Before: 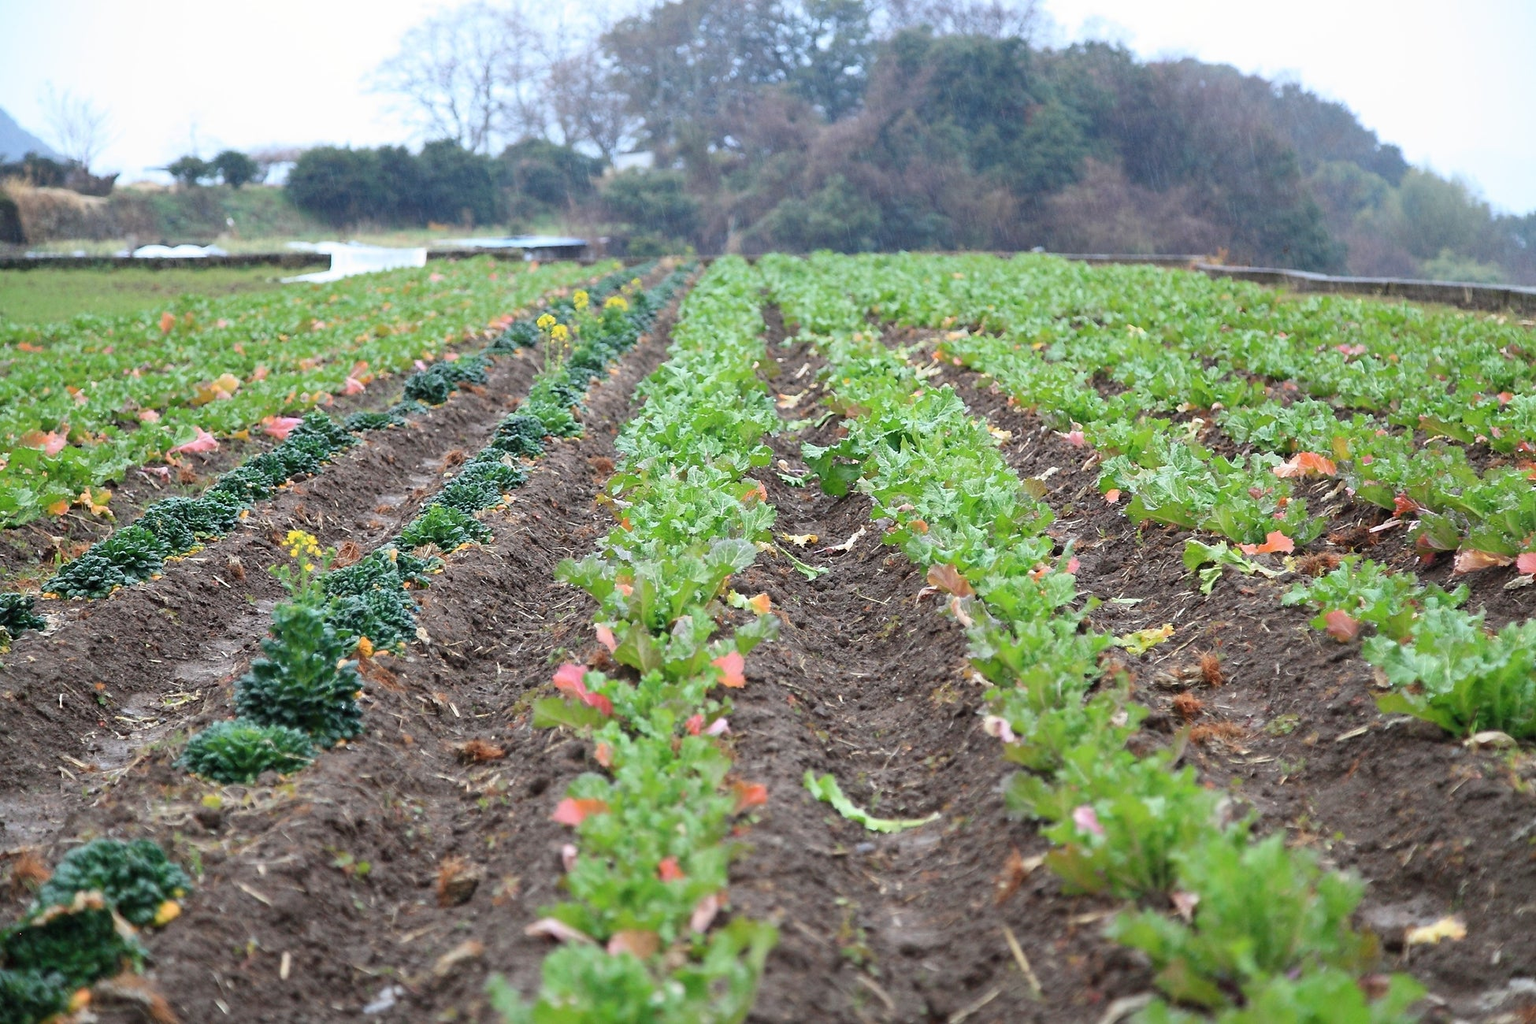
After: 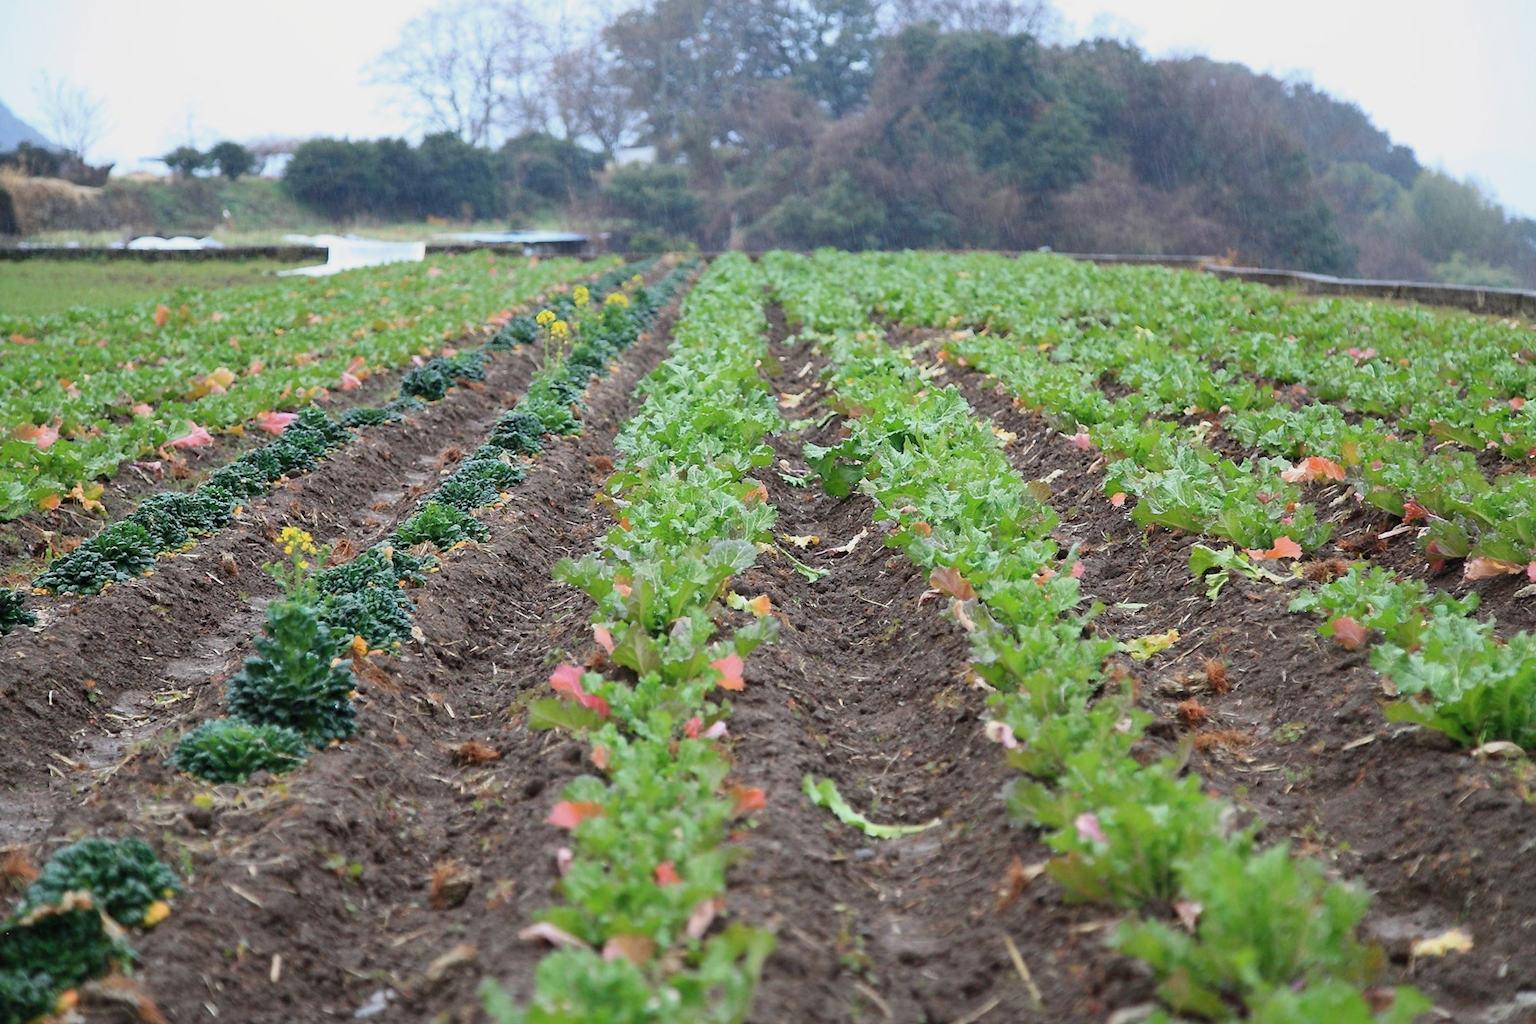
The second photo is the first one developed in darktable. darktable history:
exposure: exposure -0.21 EV, compensate highlight preservation false
crop and rotate: angle -0.5°
